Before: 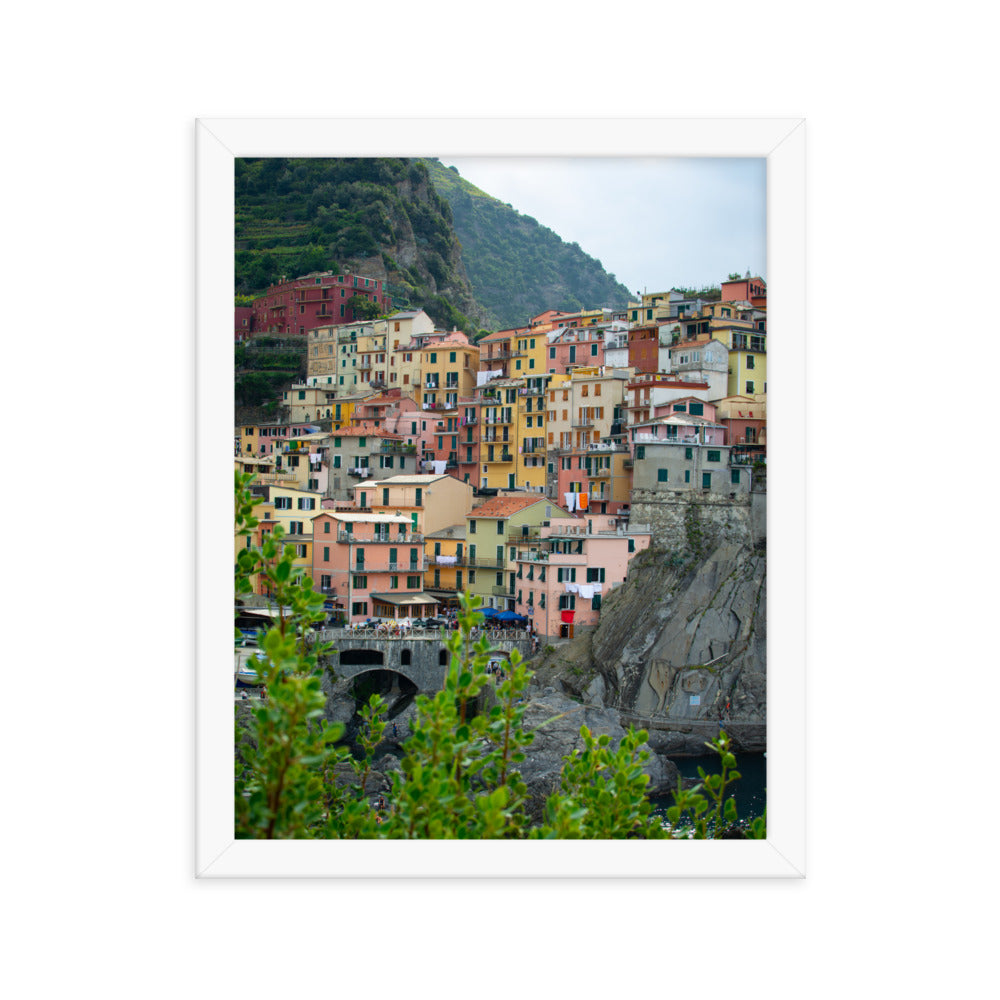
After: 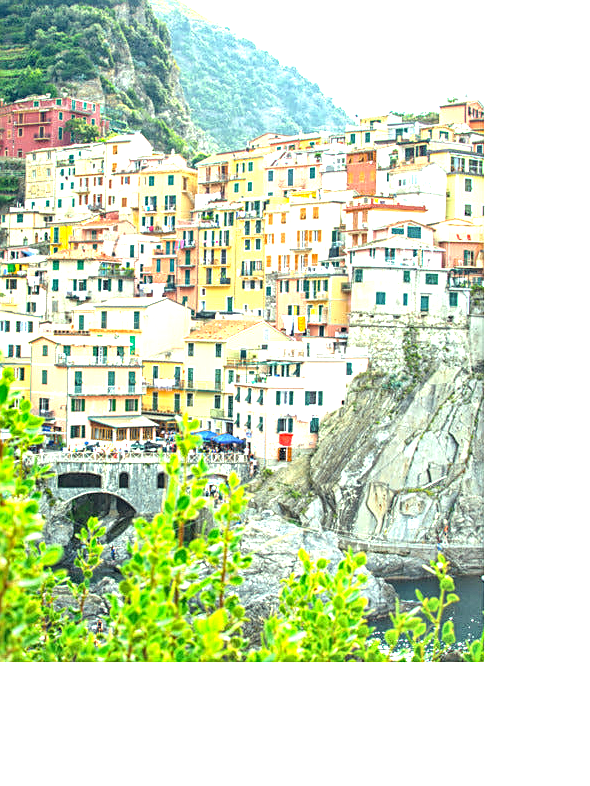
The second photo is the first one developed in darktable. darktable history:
local contrast: on, module defaults
exposure: black level correction 0, exposure 2.138 EV, compensate exposure bias true, compensate highlight preservation false
color correction: highlights a* -5.94, highlights b* 11.19
crop and rotate: left 28.256%, top 17.734%, right 12.656%, bottom 3.573%
sharpen: on, module defaults
